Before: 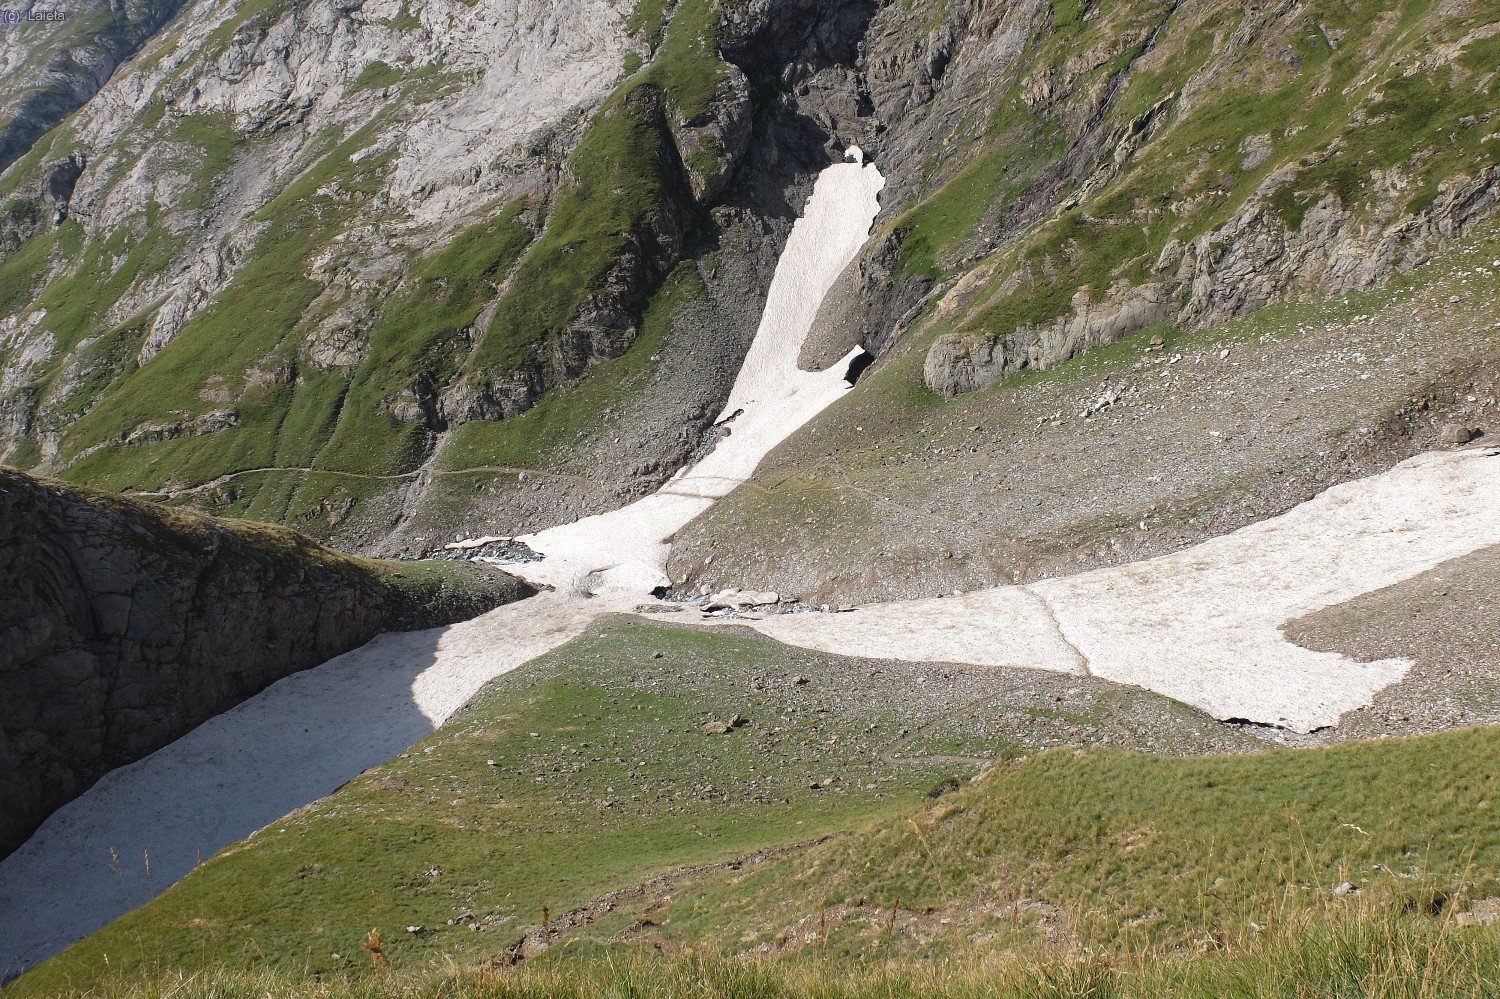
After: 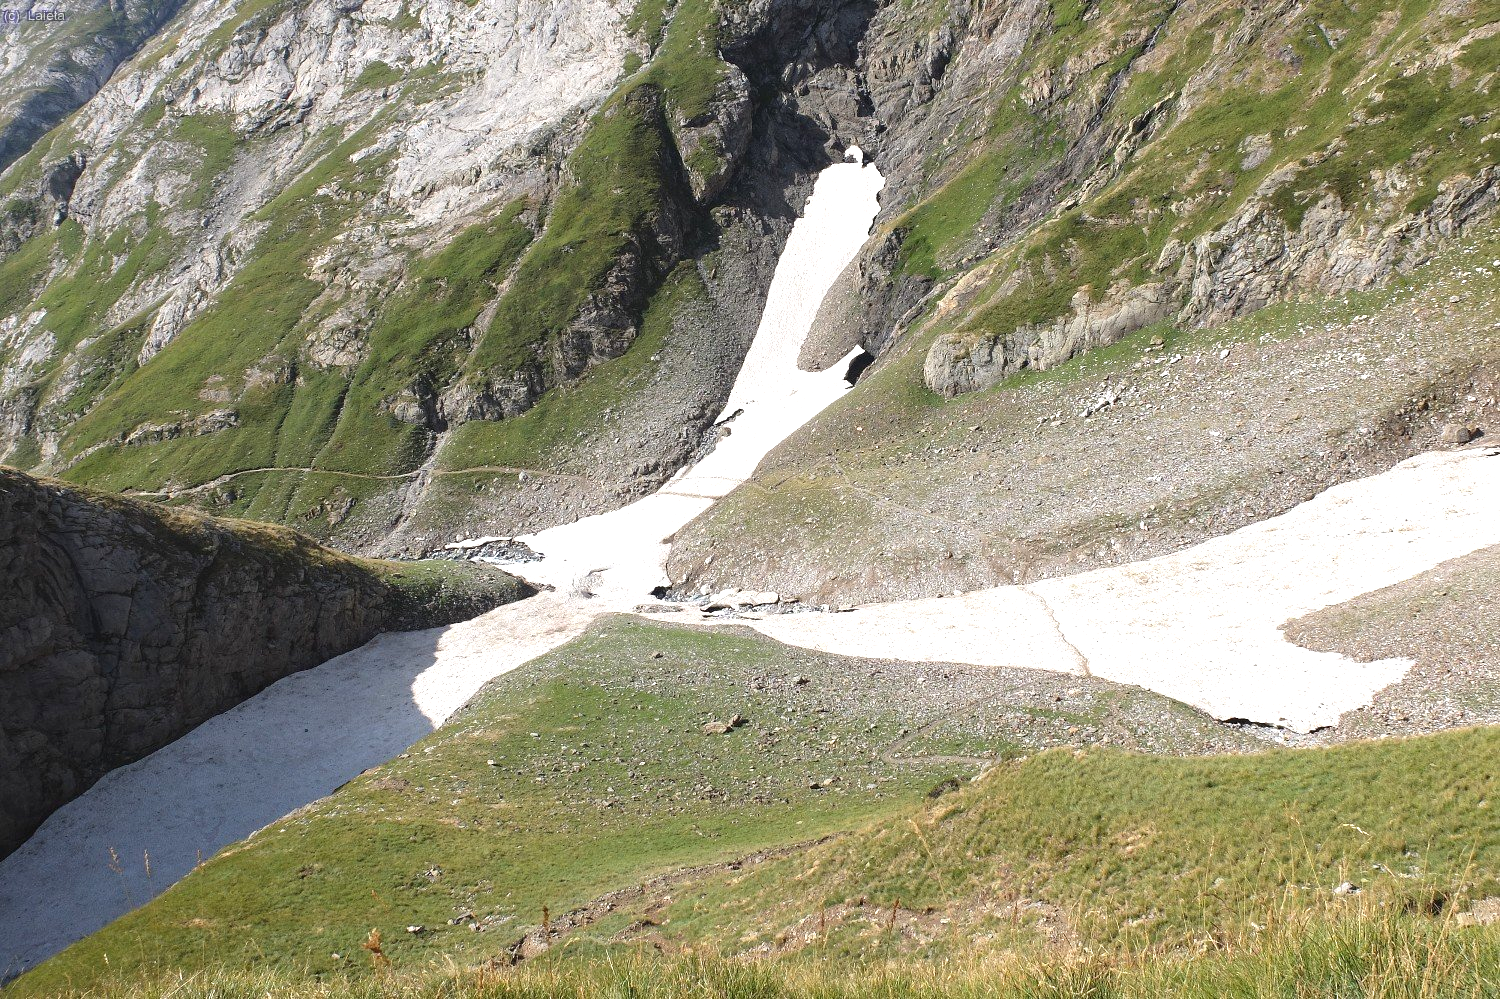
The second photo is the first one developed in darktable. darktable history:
exposure: exposure 0.639 EV, compensate exposure bias true, compensate highlight preservation false
